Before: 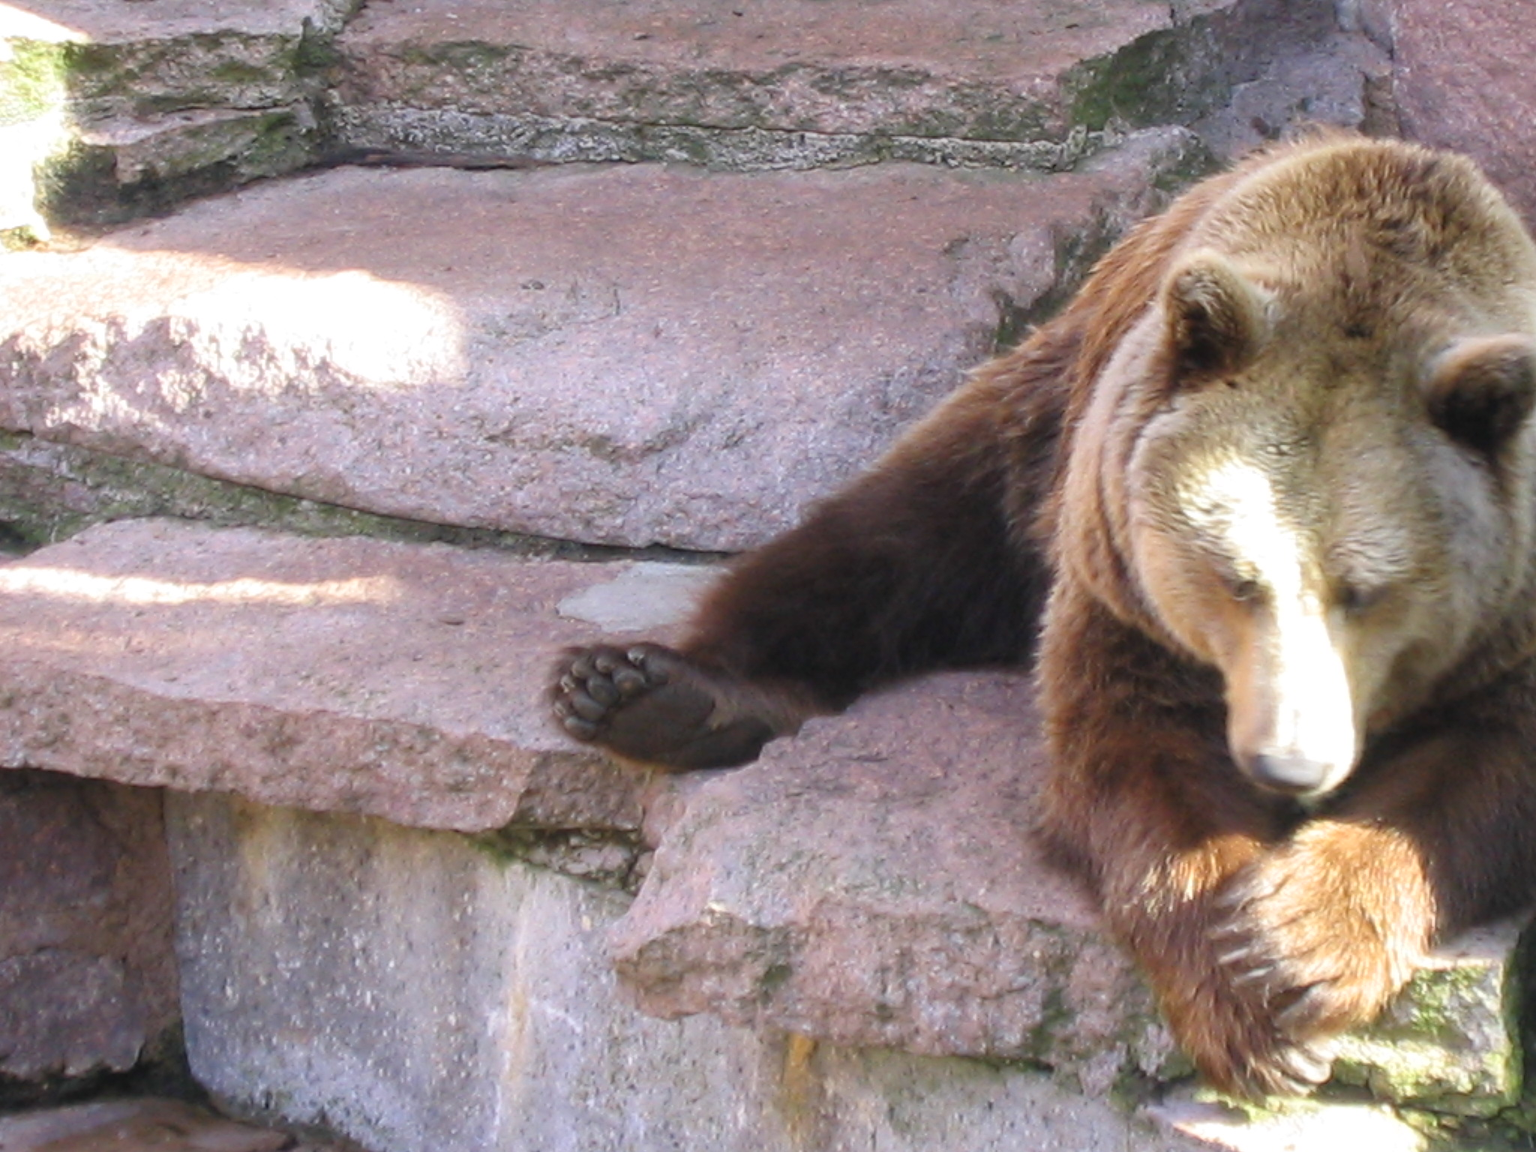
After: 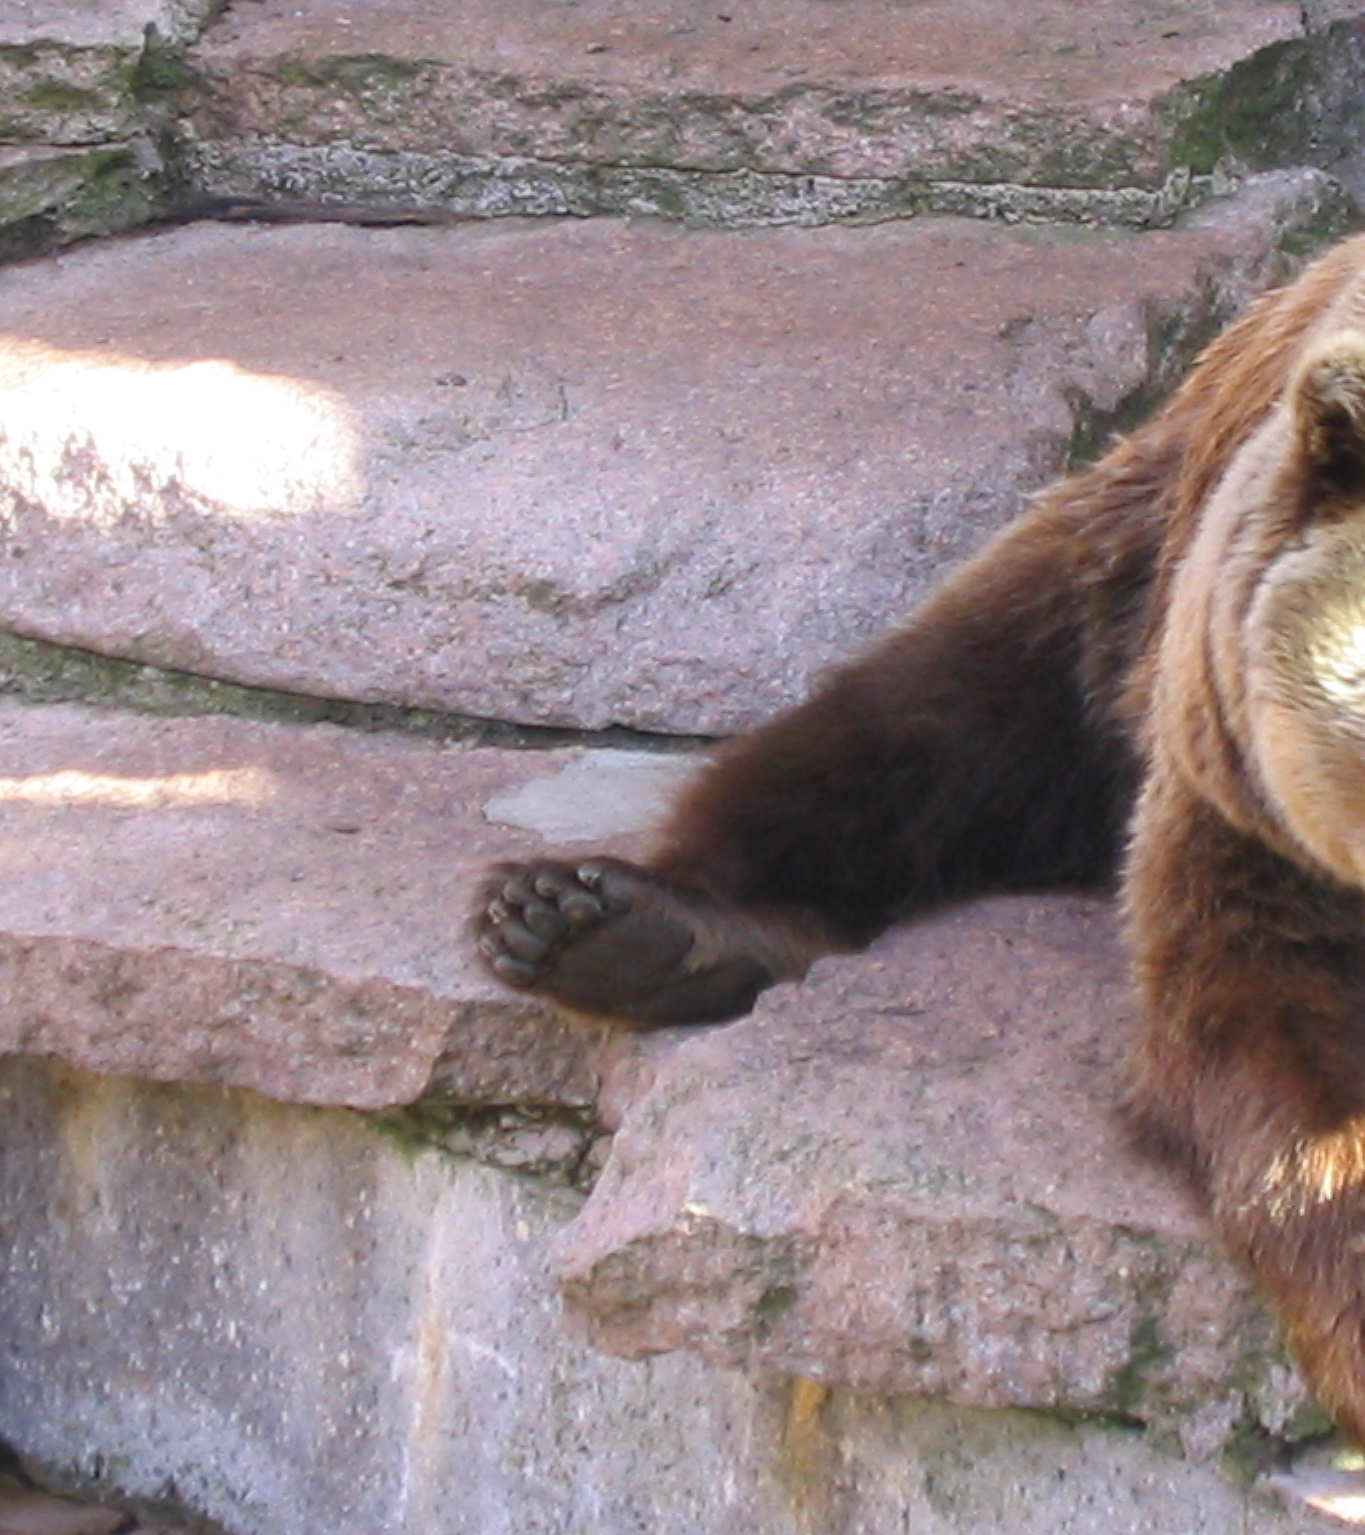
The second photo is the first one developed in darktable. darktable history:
crop and rotate: left 12.648%, right 20.685%
white balance: red 1, blue 1
rotate and perspective: automatic cropping off
